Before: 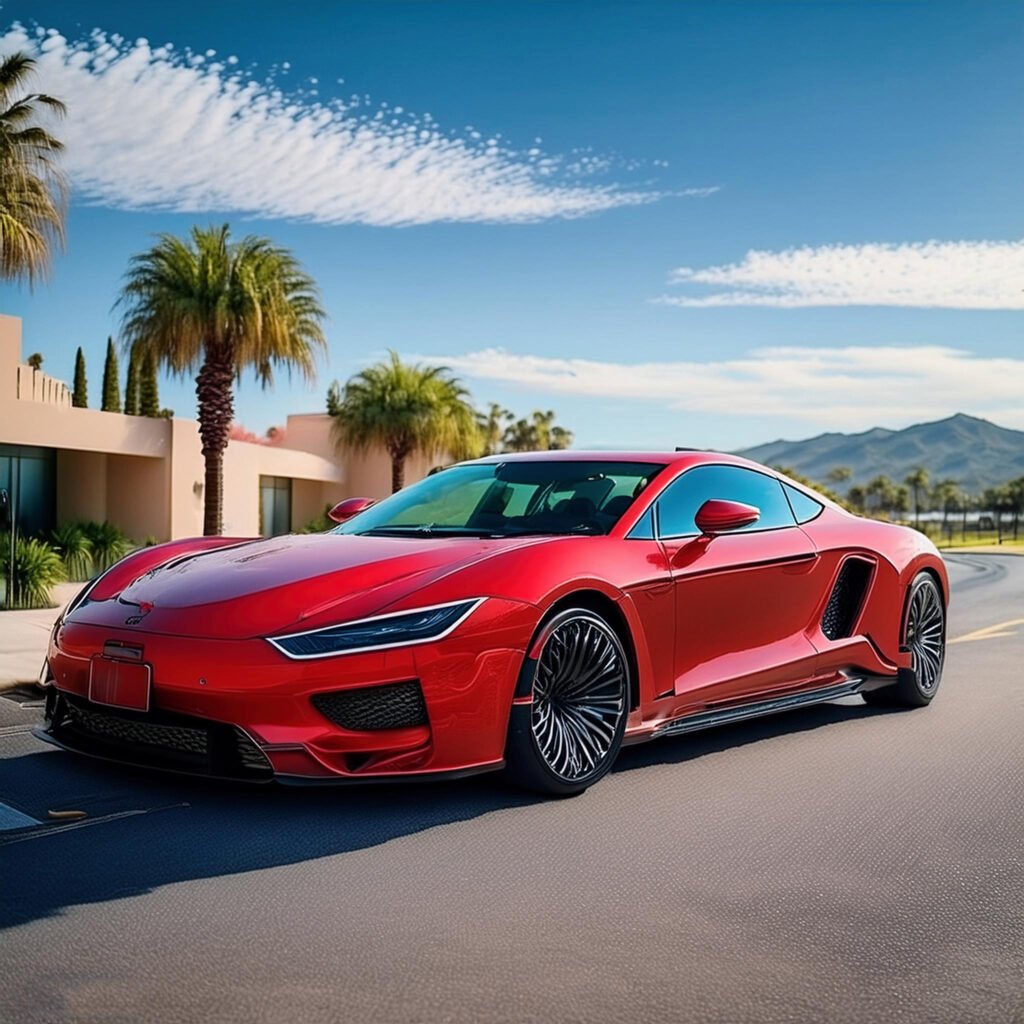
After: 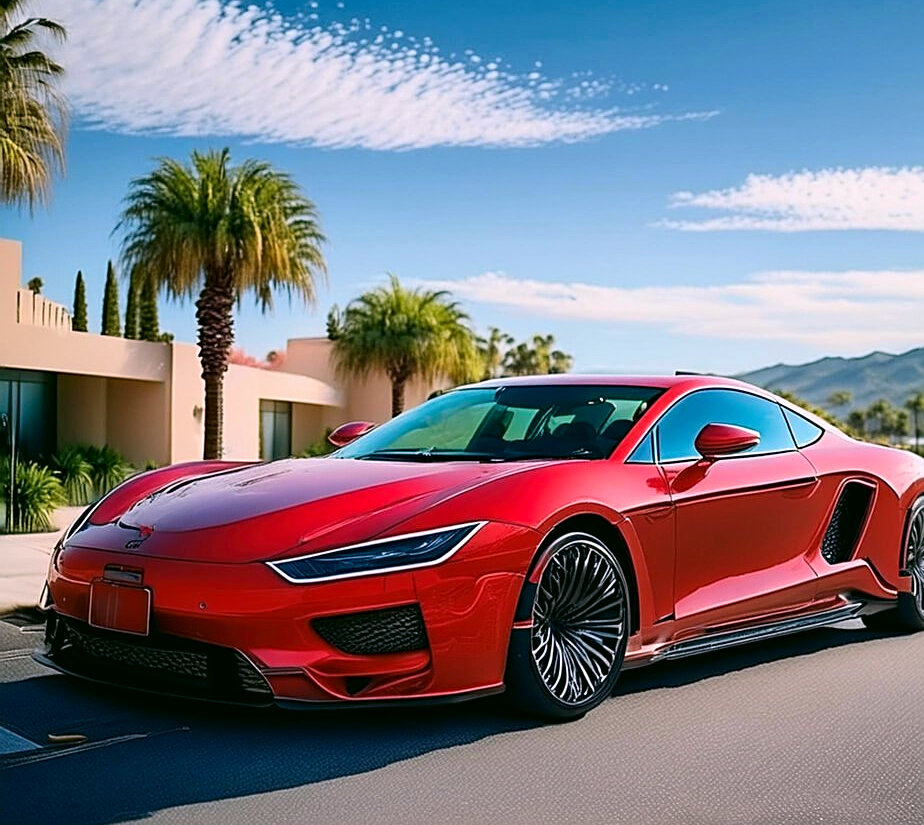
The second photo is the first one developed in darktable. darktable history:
contrast brightness saturation: contrast 0.1, brightness 0.03, saturation 0.09
sharpen: on, module defaults
color correction: highlights a* 4.02, highlights b* 4.98, shadows a* -7.55, shadows b* 4.98
crop: top 7.49%, right 9.717%, bottom 11.943%
color calibration: illuminant as shot in camera, x 0.358, y 0.373, temperature 4628.91 K
